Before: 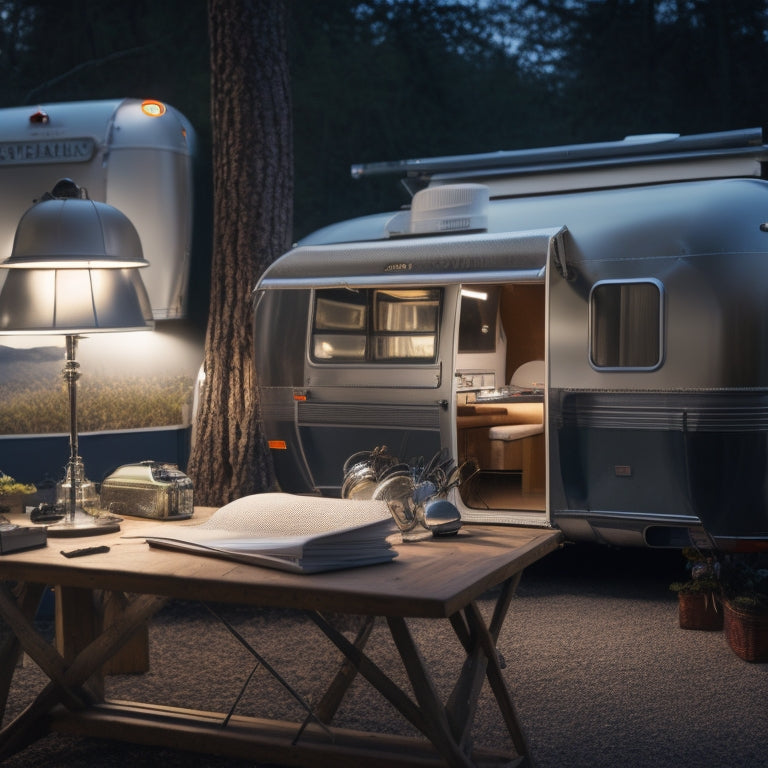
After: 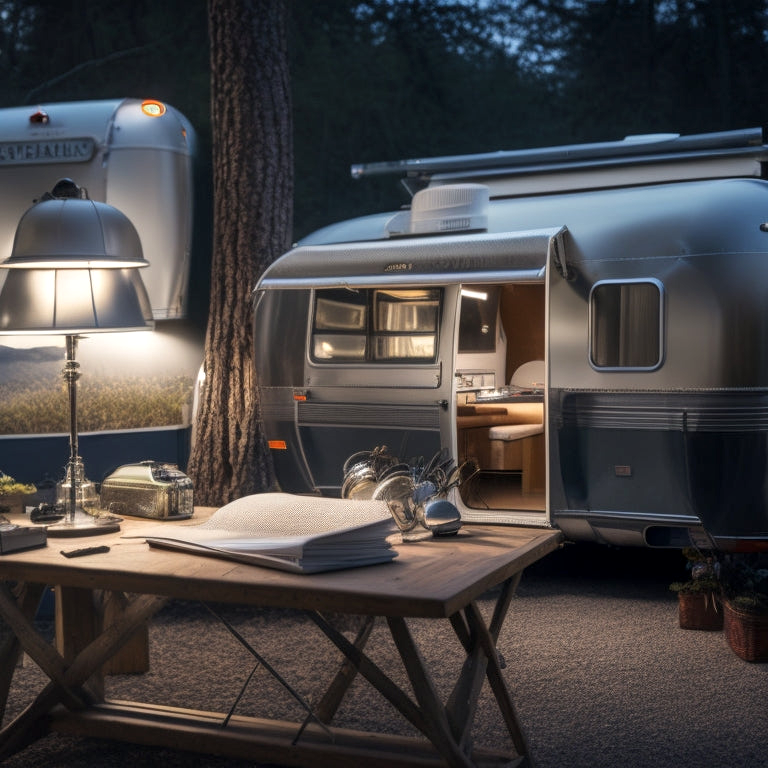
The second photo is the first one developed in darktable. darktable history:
local contrast: on, module defaults
exposure: exposure 0.128 EV, compensate highlight preservation false
